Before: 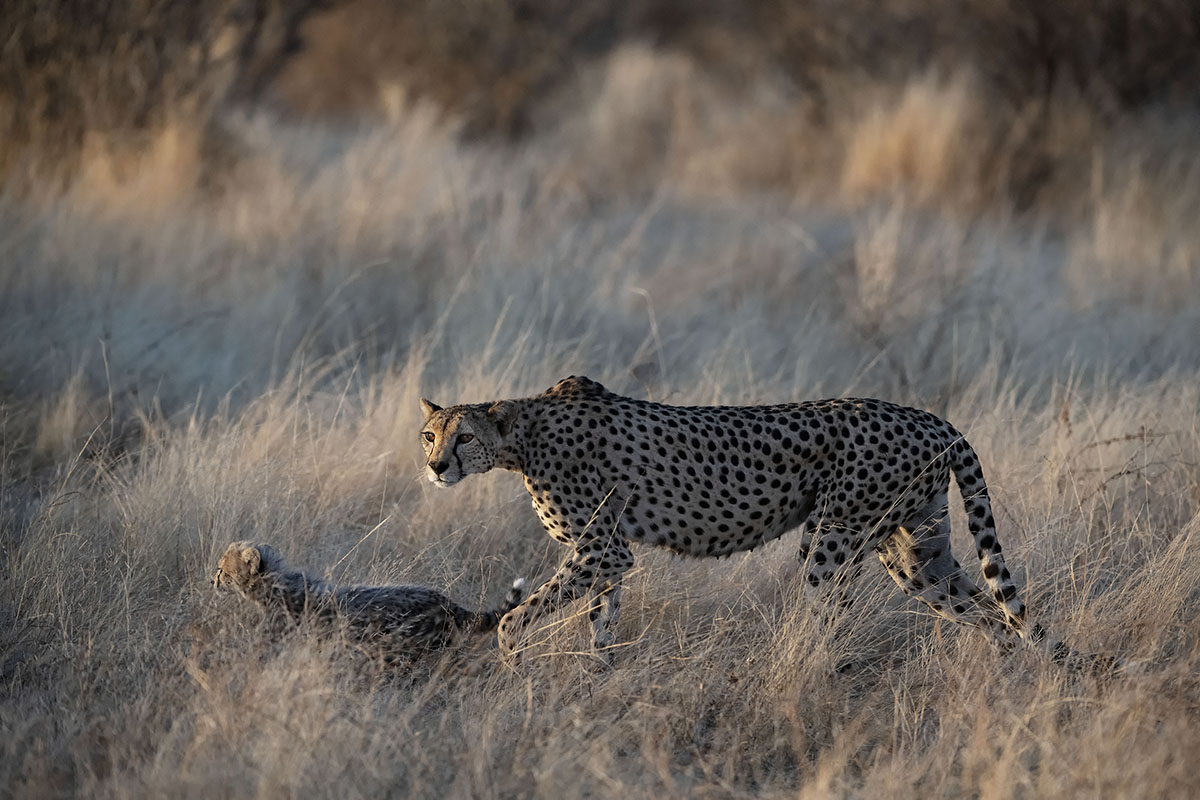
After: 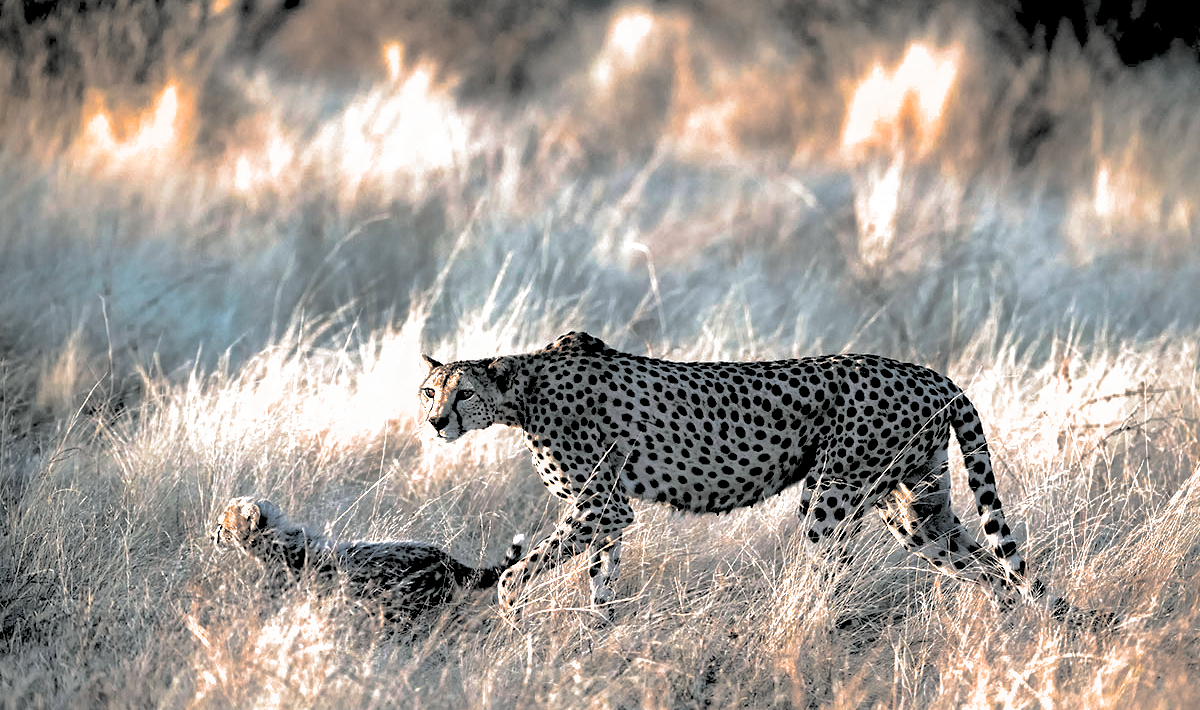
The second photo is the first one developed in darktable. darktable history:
shadows and highlights: shadows 40, highlights -60
crop and rotate: top 5.609%, bottom 5.609%
exposure: black level correction 0.016, exposure 1.774 EV, compensate highlight preservation false
split-toning: shadows › hue 190.8°, shadows › saturation 0.05, highlights › hue 54°, highlights › saturation 0.05, compress 0%
